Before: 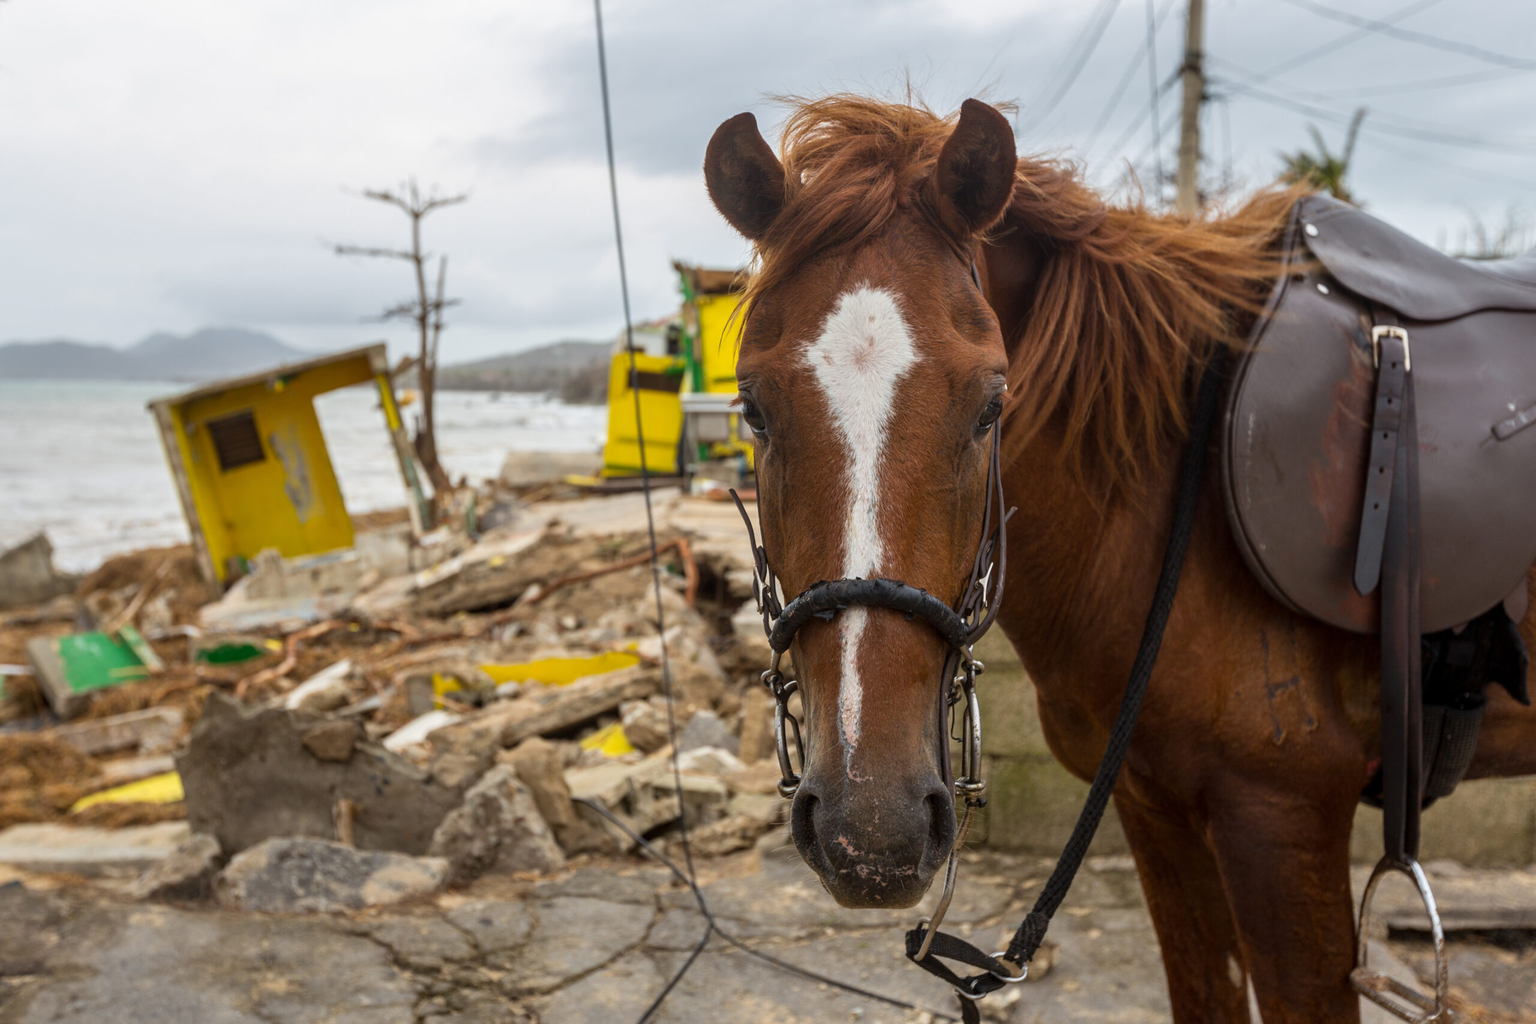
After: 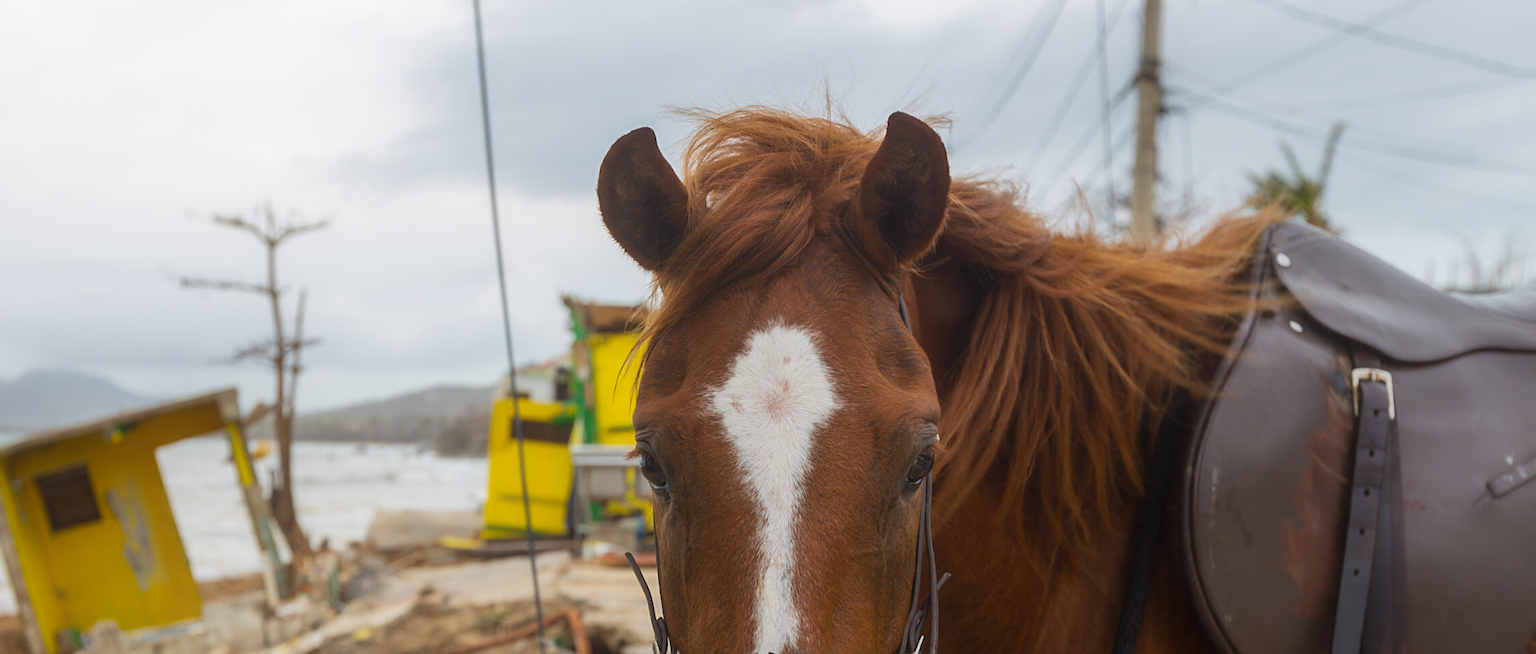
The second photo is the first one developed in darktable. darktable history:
contrast equalizer: y [[0.51, 0.537, 0.559, 0.574, 0.599, 0.618], [0.5 ×6], [0.5 ×6], [0 ×6], [0 ×6]], mix -0.994
sharpen: on, module defaults
crop and rotate: left 11.469%, bottom 43.443%
